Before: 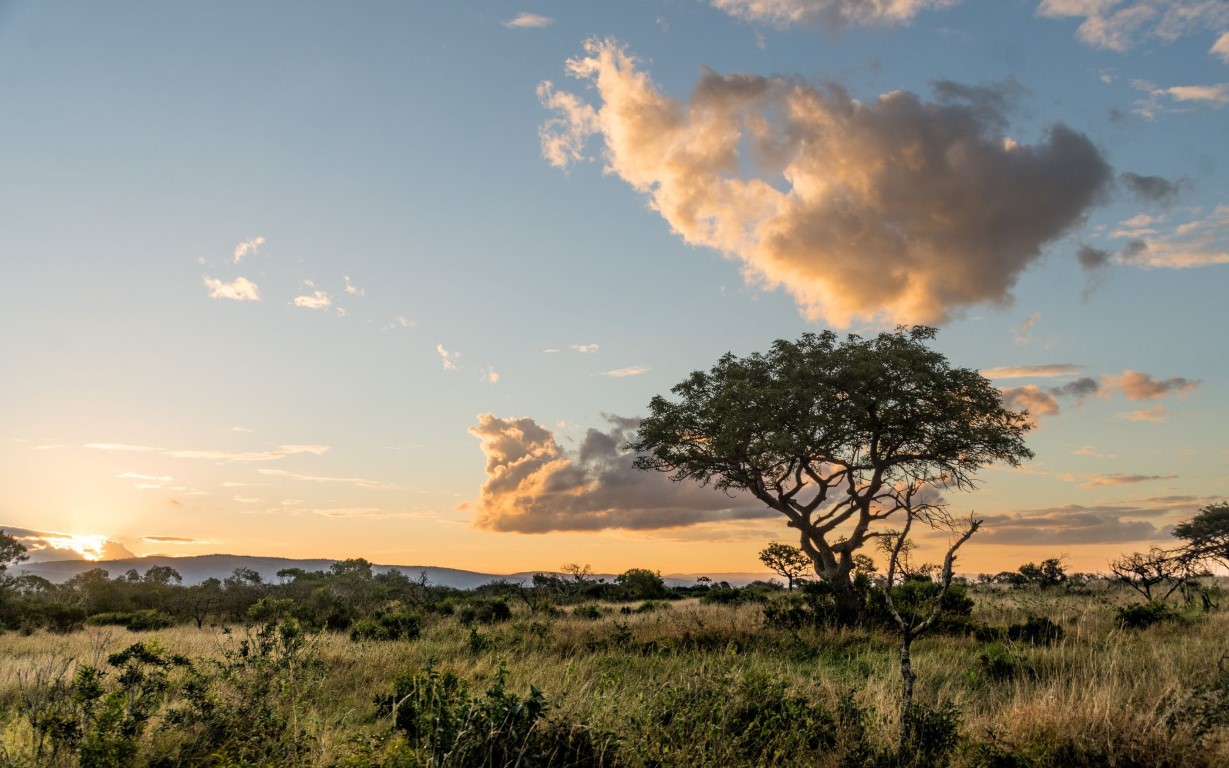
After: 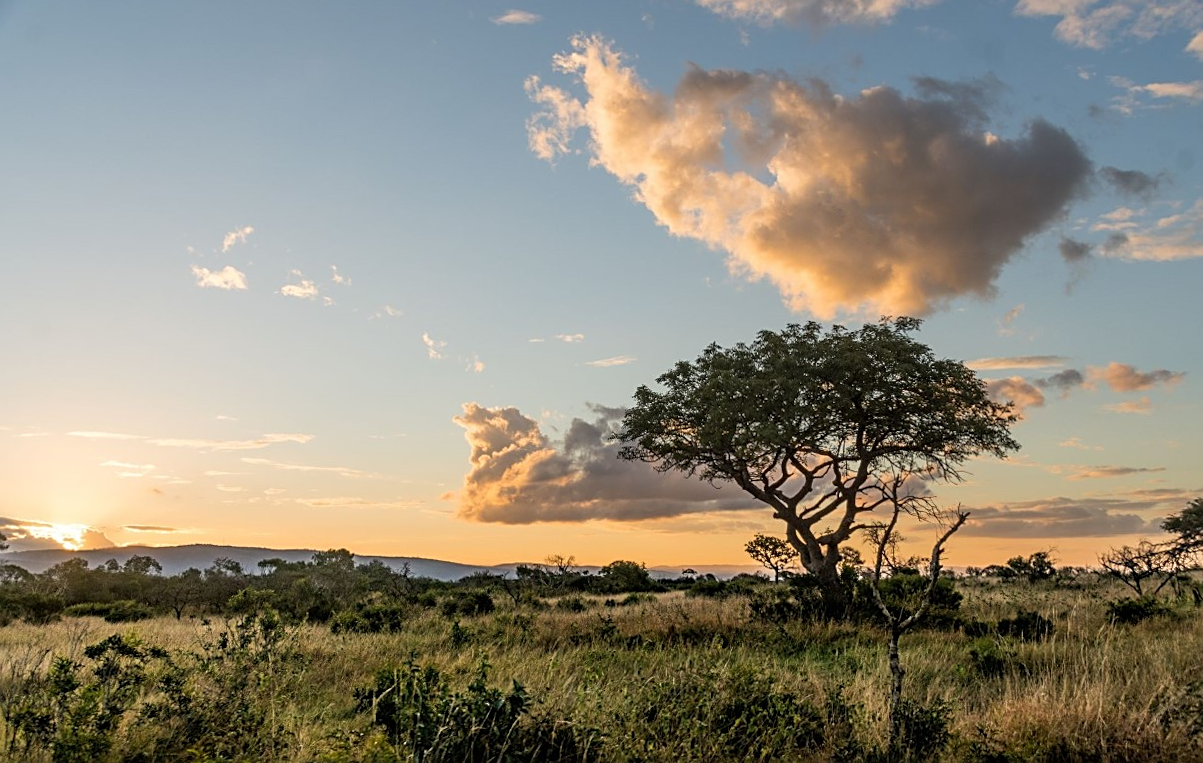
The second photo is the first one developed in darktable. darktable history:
sharpen: on, module defaults
rotate and perspective: rotation 0.226°, lens shift (vertical) -0.042, crop left 0.023, crop right 0.982, crop top 0.006, crop bottom 0.994
